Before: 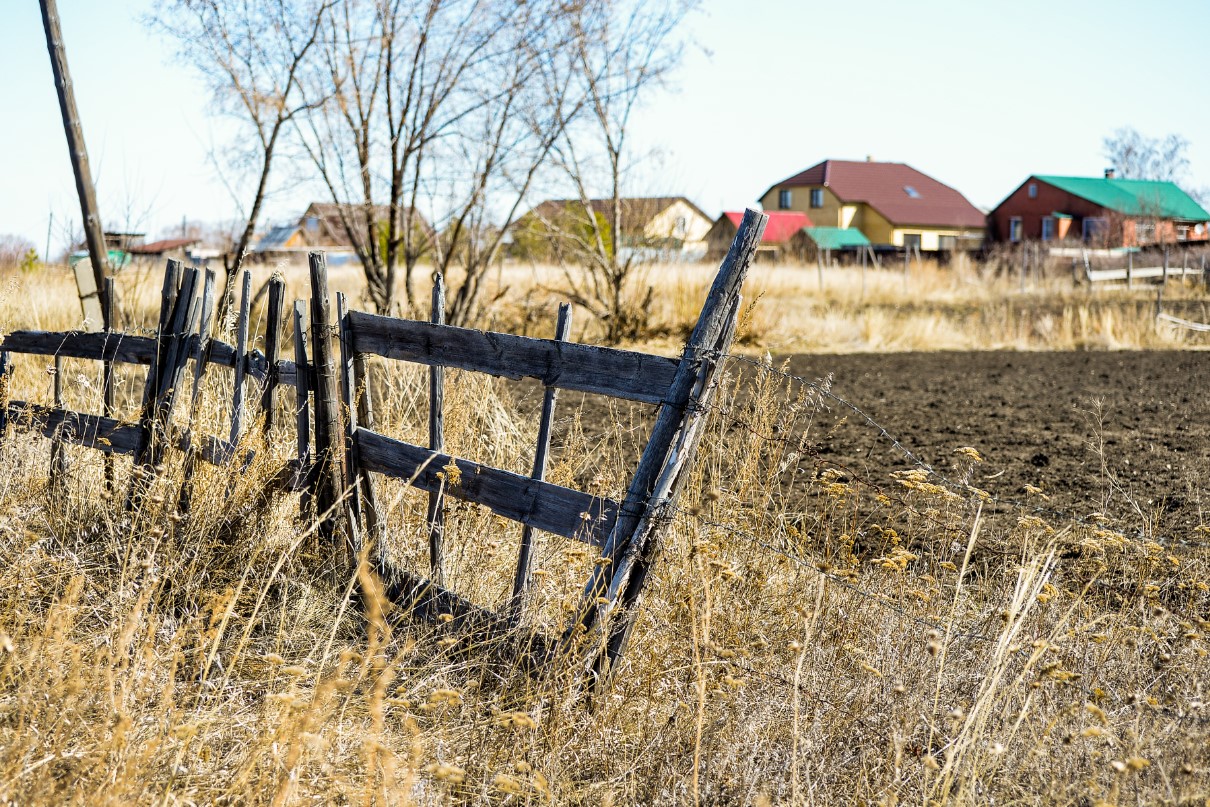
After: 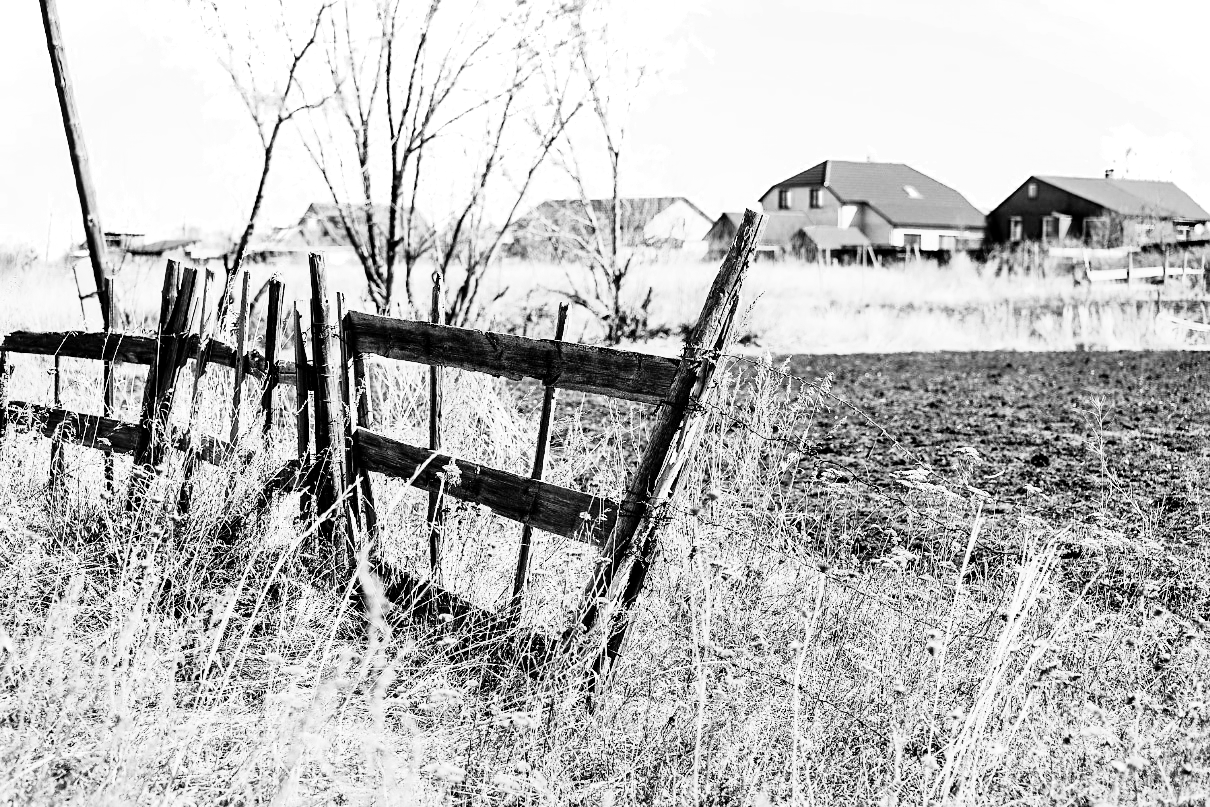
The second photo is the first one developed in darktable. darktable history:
contrast equalizer: octaves 7, y [[0.6 ×6], [0.55 ×6], [0 ×6], [0 ×6], [0 ×6]], mix 0.15
denoise (profiled): strength 1.2, preserve shadows 0, a [-1, 0, 0], y [[0.5 ×7] ×4, [0 ×7], [0.5 ×7]], compensate highlight preservation false
monochrome: on, module defaults
rgb curve: curves: ch0 [(0, 0) (0.21, 0.15) (0.24, 0.21) (0.5, 0.75) (0.75, 0.96) (0.89, 0.99) (1, 1)]; ch1 [(0, 0.02) (0.21, 0.13) (0.25, 0.2) (0.5, 0.67) (0.75, 0.9) (0.89, 0.97) (1, 1)]; ch2 [(0, 0.02) (0.21, 0.13) (0.25, 0.2) (0.5, 0.67) (0.75, 0.9) (0.89, 0.97) (1, 1)], compensate middle gray true
sharpen: amount 0.2
color balance rgb: shadows lift › chroma 1%, shadows lift › hue 113°, highlights gain › chroma 0.2%, highlights gain › hue 333°, perceptual saturation grading › global saturation 20%, perceptual saturation grading › highlights -50%, perceptual saturation grading › shadows 25%, contrast -10%
color zones: curves: ch0 [(0, 0.5) (0.125, 0.4) (0.25, 0.5) (0.375, 0.4) (0.5, 0.4) (0.625, 0.6) (0.75, 0.6) (0.875, 0.5)]; ch1 [(0, 0.35) (0.125, 0.45) (0.25, 0.35) (0.375, 0.35) (0.5, 0.35) (0.625, 0.35) (0.75, 0.45) (0.875, 0.35)]; ch2 [(0, 0.6) (0.125, 0.5) (0.25, 0.5) (0.375, 0.6) (0.5, 0.6) (0.625, 0.5) (0.75, 0.5) (0.875, 0.5)]
